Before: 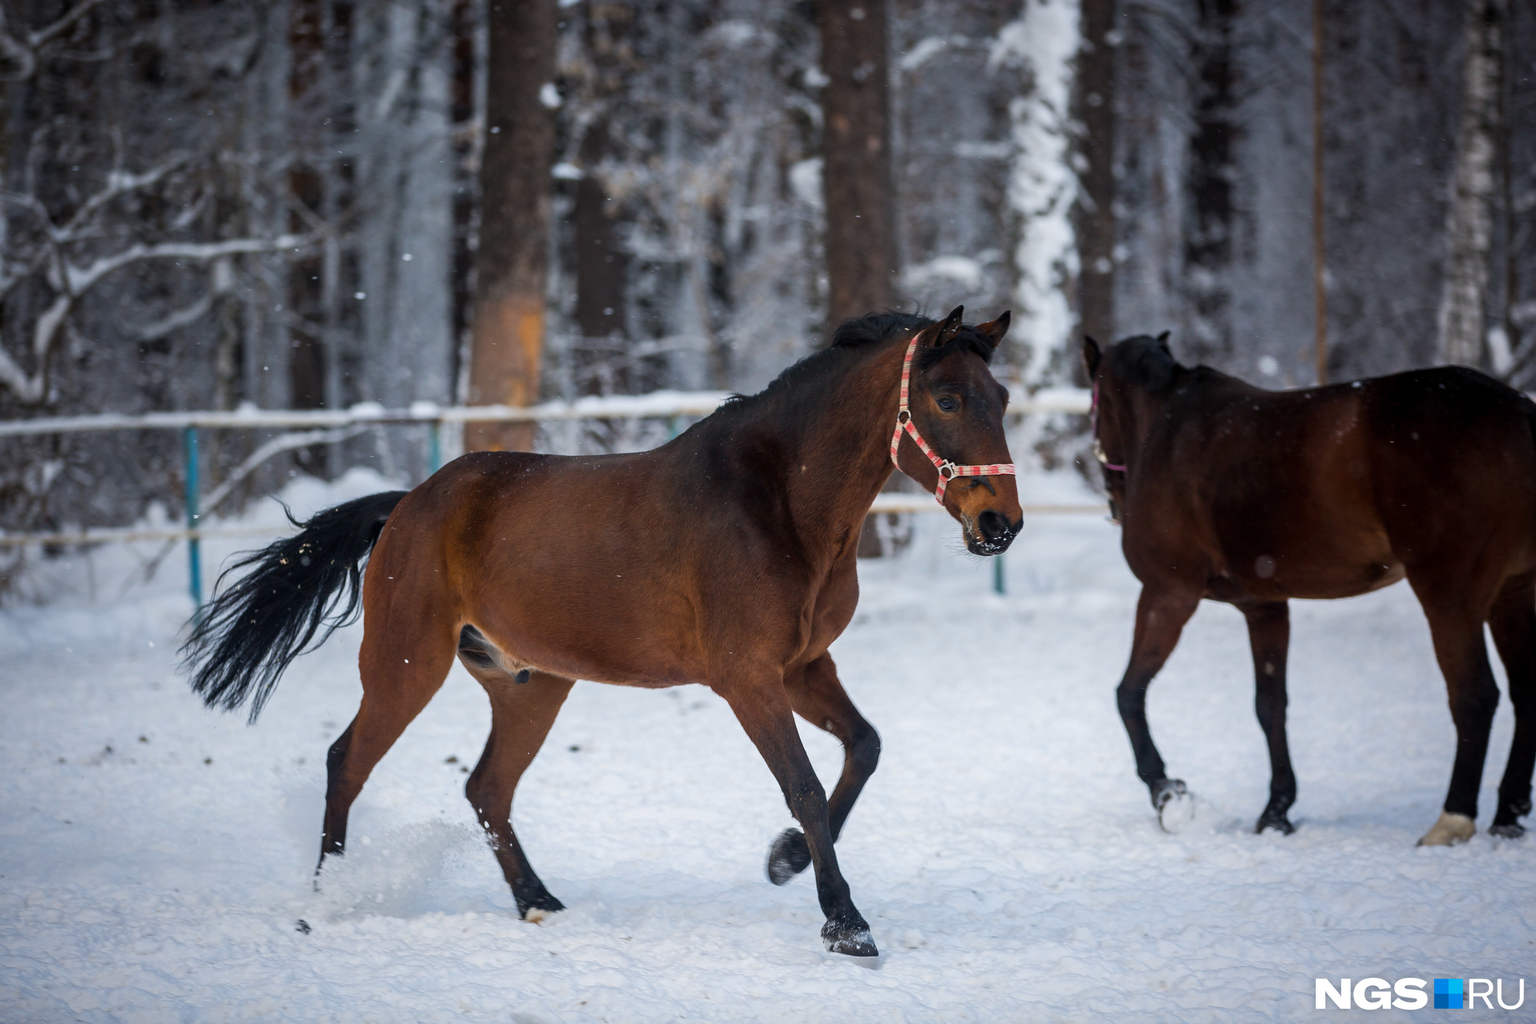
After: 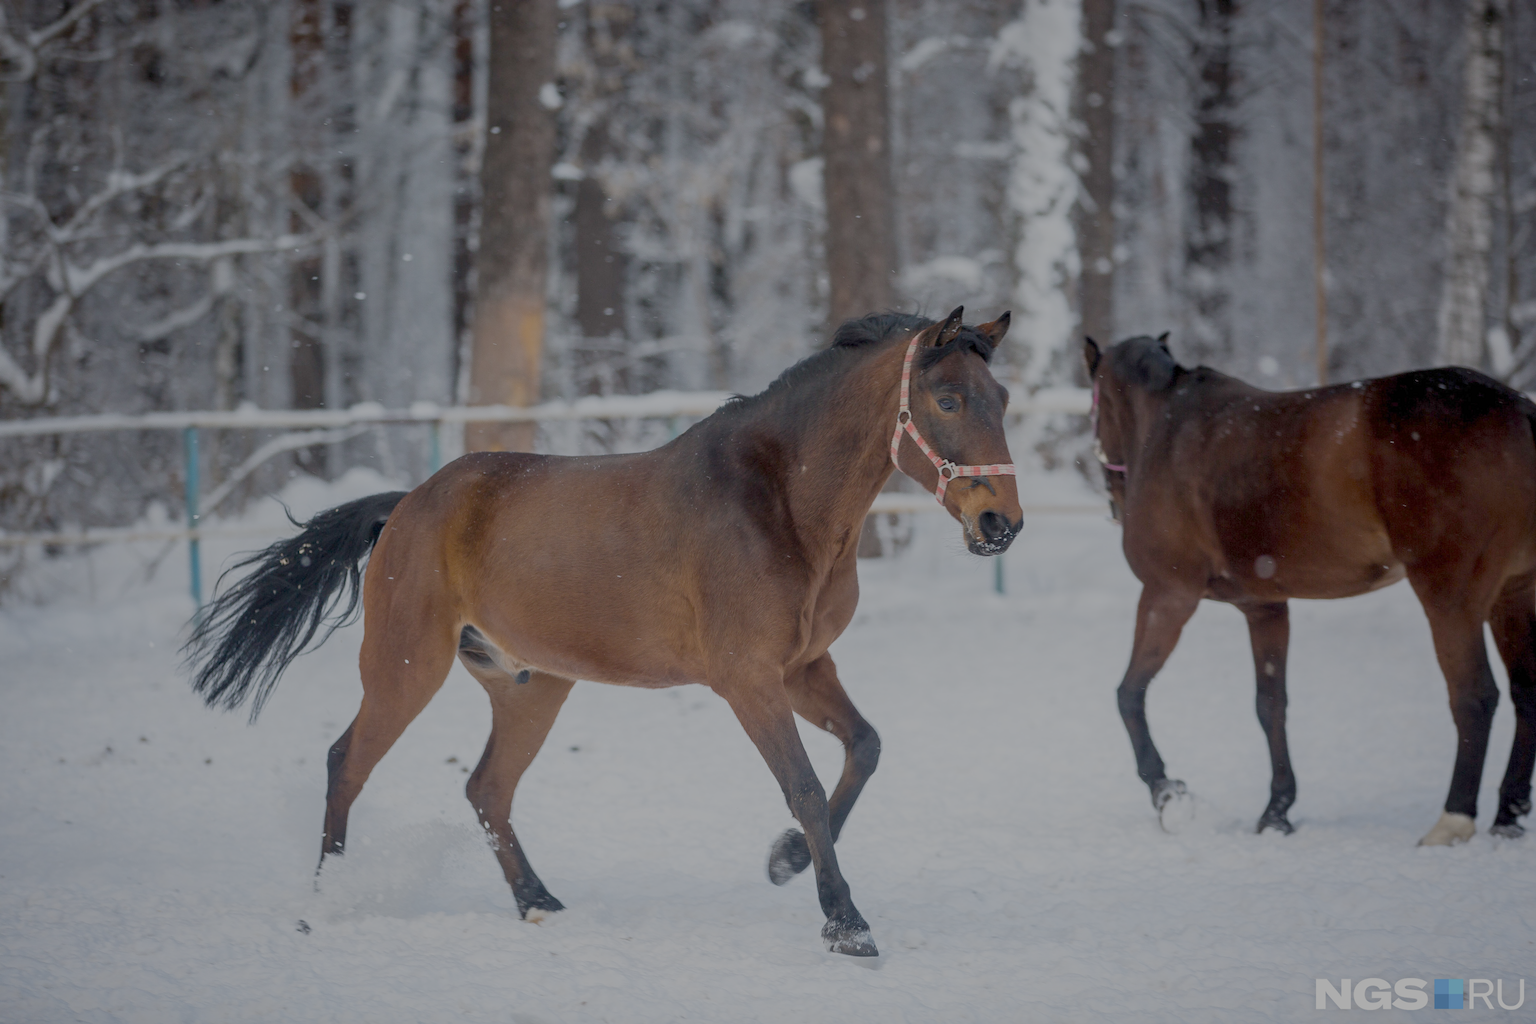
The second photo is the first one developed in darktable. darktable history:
filmic rgb: black relative exposure -15.95 EV, white relative exposure 7.94 EV, threshold 2.94 EV, hardness 4.19, latitude 50.01%, contrast 0.506, preserve chrominance no, color science v3 (2019), use custom middle-gray values true, enable highlight reconstruction true
exposure: exposure 0.203 EV, compensate highlight preservation false
